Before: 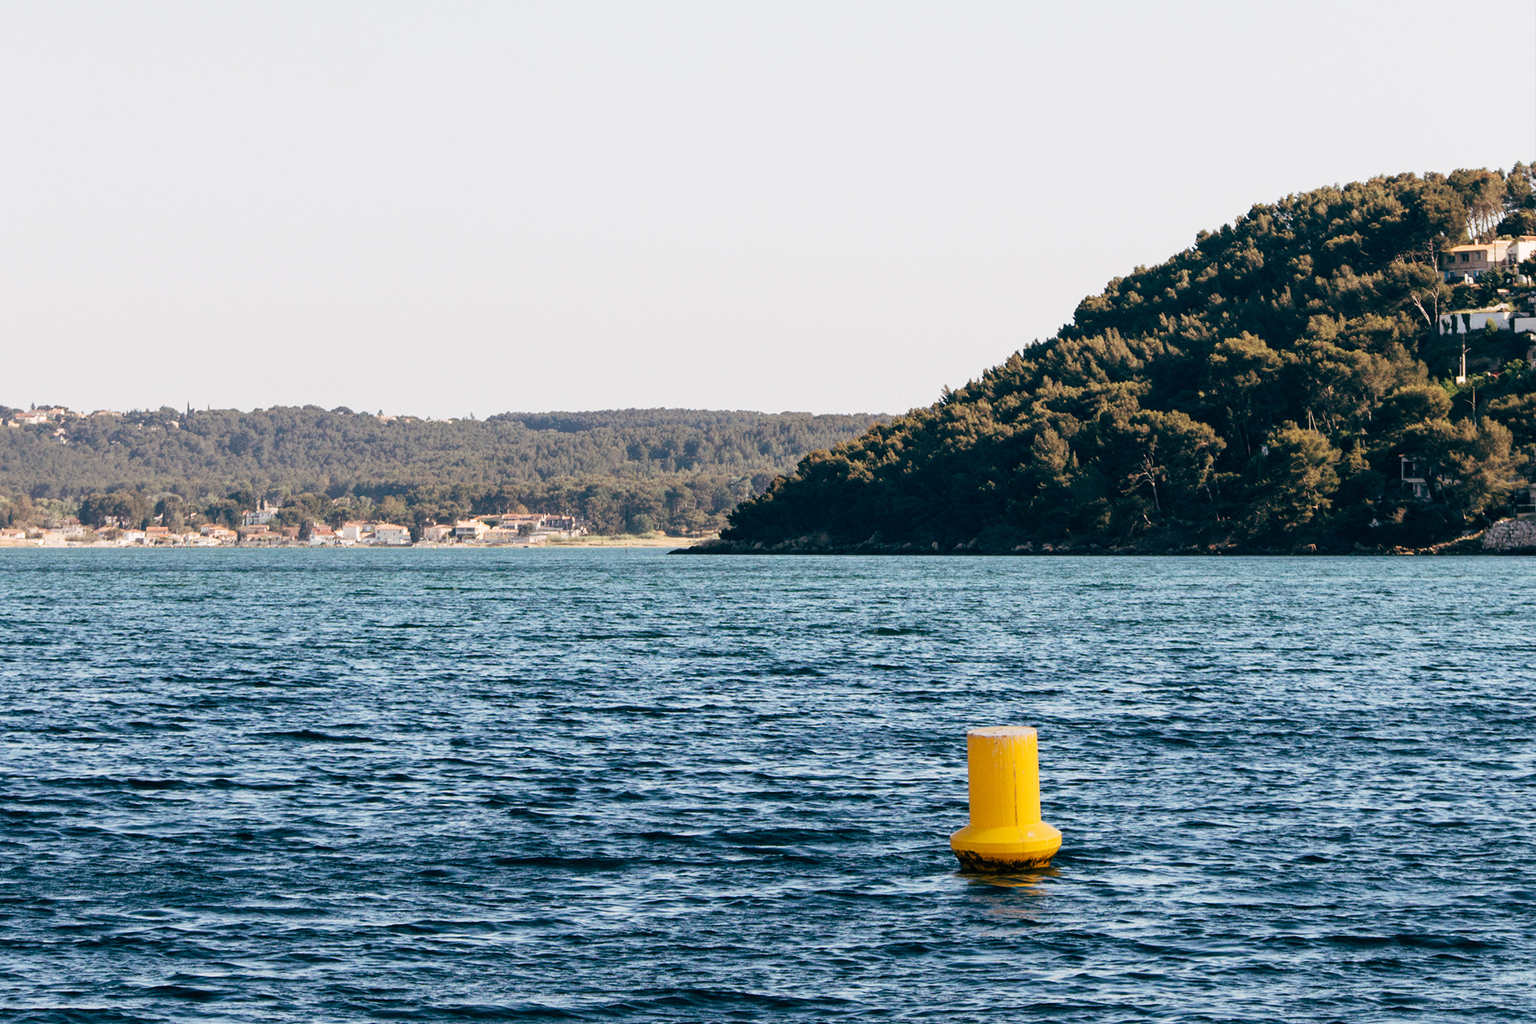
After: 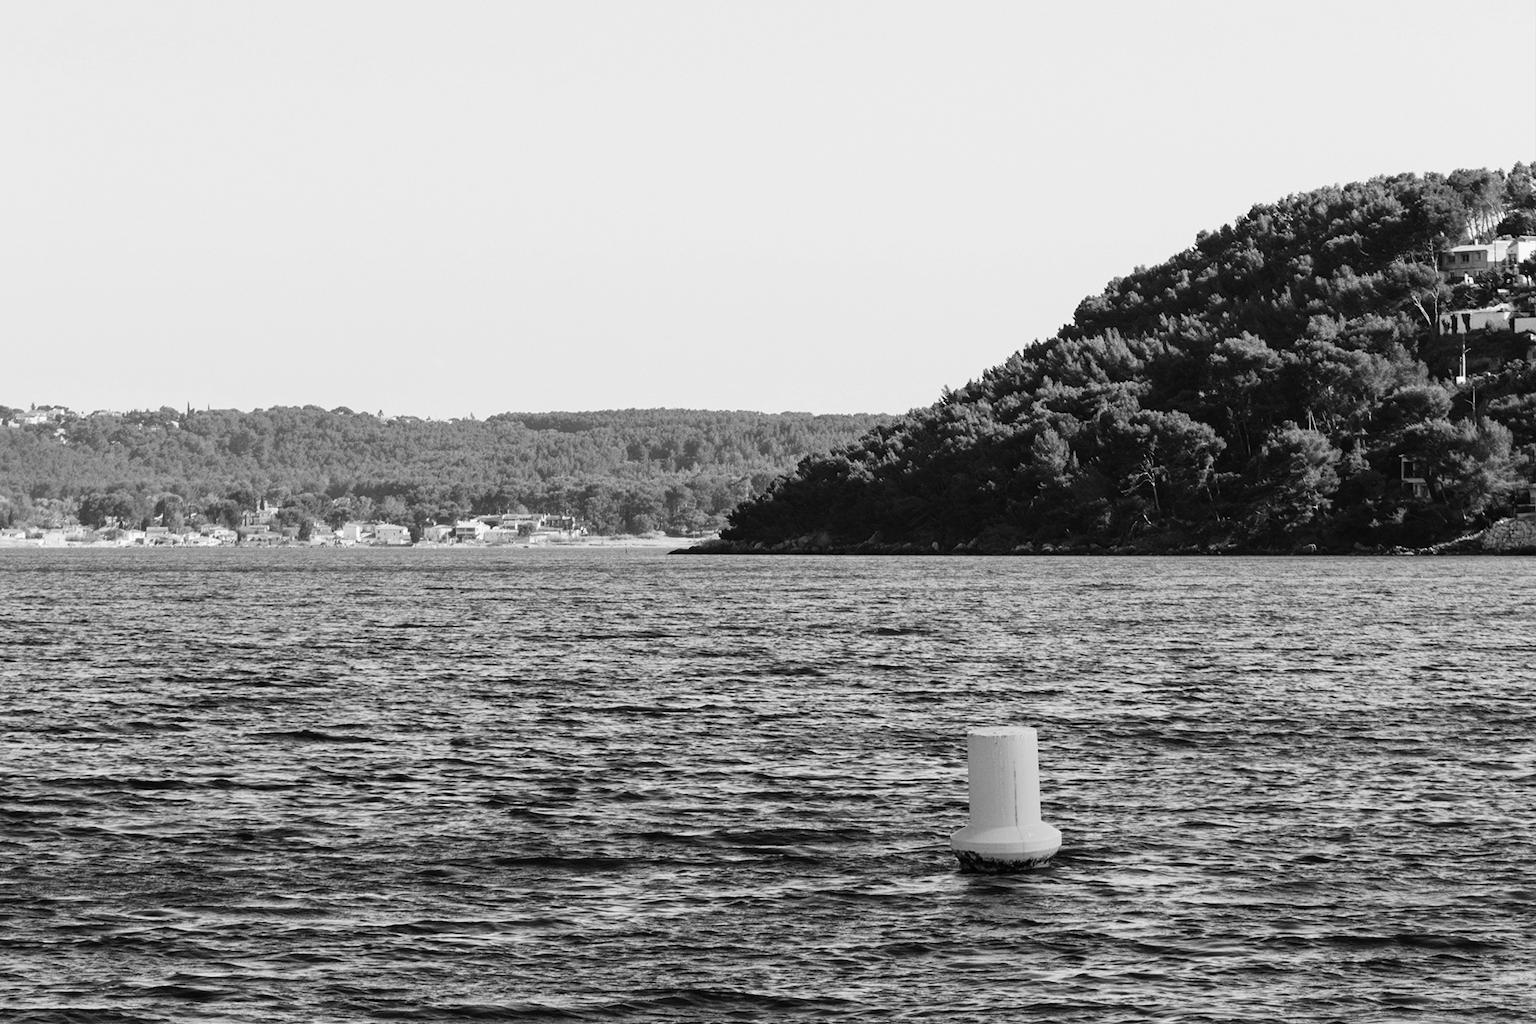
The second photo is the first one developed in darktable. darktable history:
velvia: on, module defaults
color correction: highlights a* -7.33, highlights b* 1.26, shadows a* -3.55, saturation 1.4
monochrome: on, module defaults
